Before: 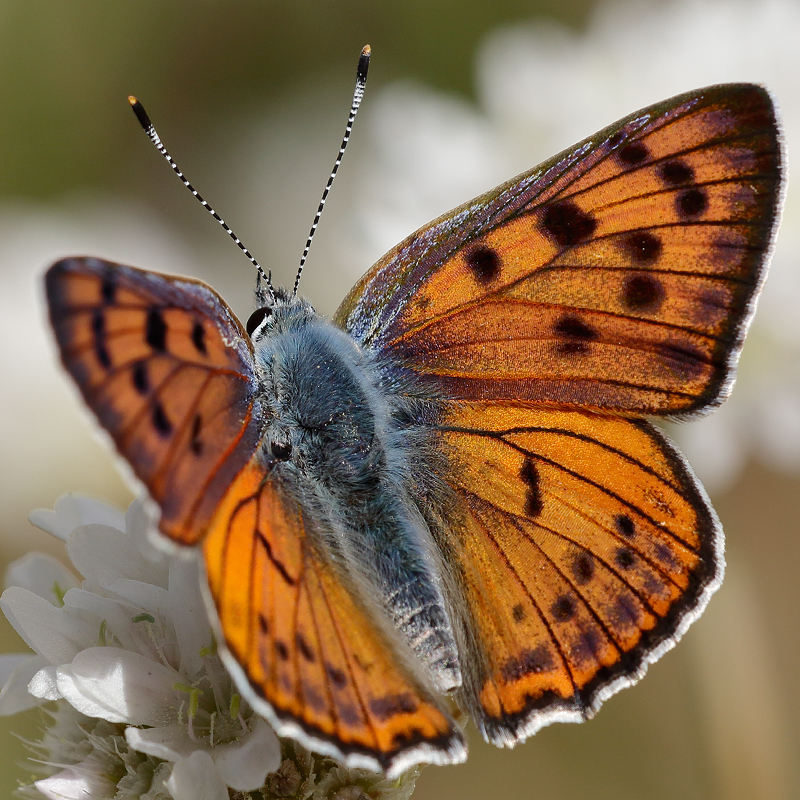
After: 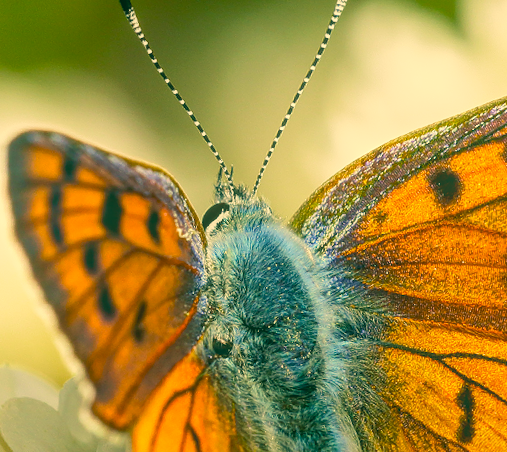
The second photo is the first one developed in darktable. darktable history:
crop and rotate: angle -6.86°, left 1.985%, top 6.8%, right 27.456%, bottom 30.262%
color correction: highlights a* 5.62, highlights b* 33.47, shadows a* -25.62, shadows b* 3.99
base curve: curves: ch0 [(0, 0) (0.688, 0.865) (1, 1)], exposure shift 0.01, preserve colors none
velvia: on, module defaults
color balance rgb: shadows lift › chroma 2.044%, shadows lift › hue 214.76°, perceptual saturation grading › global saturation 30.244%, global vibrance 10.988%
tone equalizer: -8 EV -0.441 EV, -7 EV -0.421 EV, -6 EV -0.343 EV, -5 EV -0.217 EV, -3 EV 0.233 EV, -2 EV 0.316 EV, -1 EV 0.385 EV, +0 EV 0.445 EV, edges refinement/feathering 500, mask exposure compensation -1.57 EV, preserve details no
color zones: curves: ch0 [(0.25, 0.5) (0.463, 0.627) (0.484, 0.637) (0.75, 0.5)]
local contrast: highlights 73%, shadows 14%, midtone range 0.191
